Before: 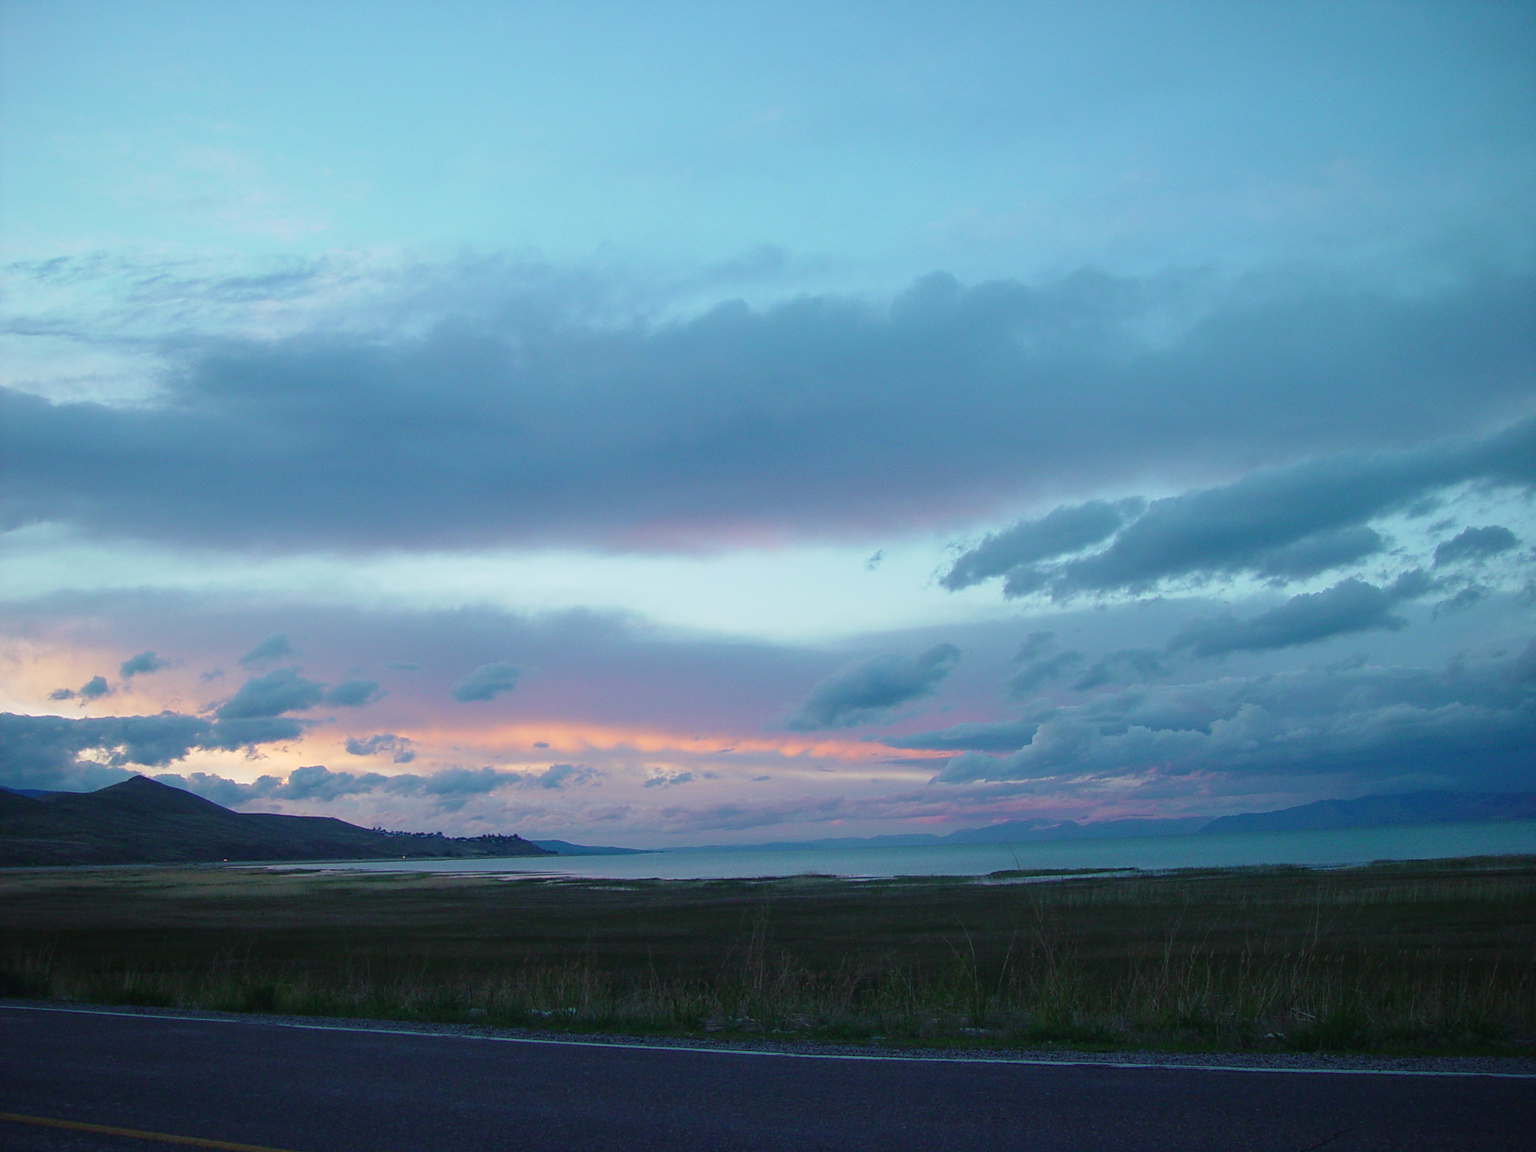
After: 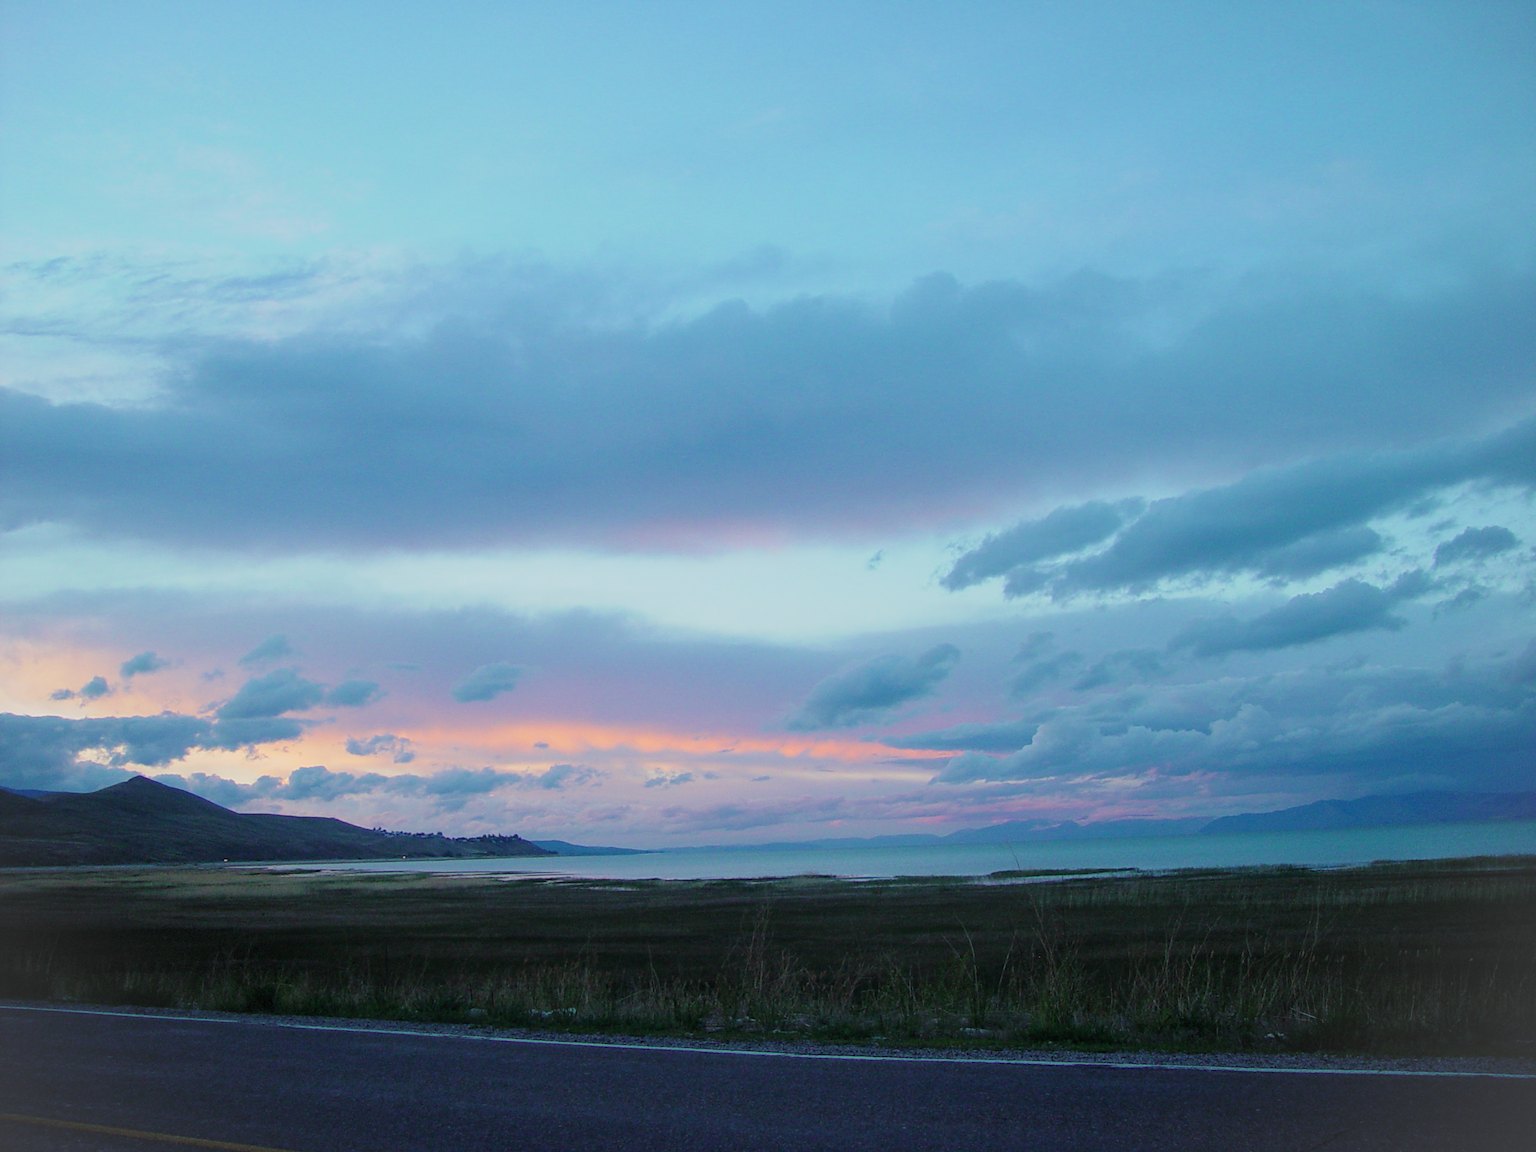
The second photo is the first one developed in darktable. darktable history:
exposure: exposure 0.493 EV, compensate exposure bias true, compensate highlight preservation false
vignetting: fall-off radius 81.78%, brightness 0.063, saturation 0.002, center (-0.033, -0.037), dithering 8-bit output, unbound false
tone equalizer: -7 EV 0.185 EV, -6 EV 0.116 EV, -5 EV 0.091 EV, -4 EV 0.037 EV, -2 EV -0.029 EV, -1 EV -0.04 EV, +0 EV -0.049 EV
filmic rgb: black relative exposure -7.65 EV, white relative exposure 4.56 EV, hardness 3.61, color science v6 (2022)
